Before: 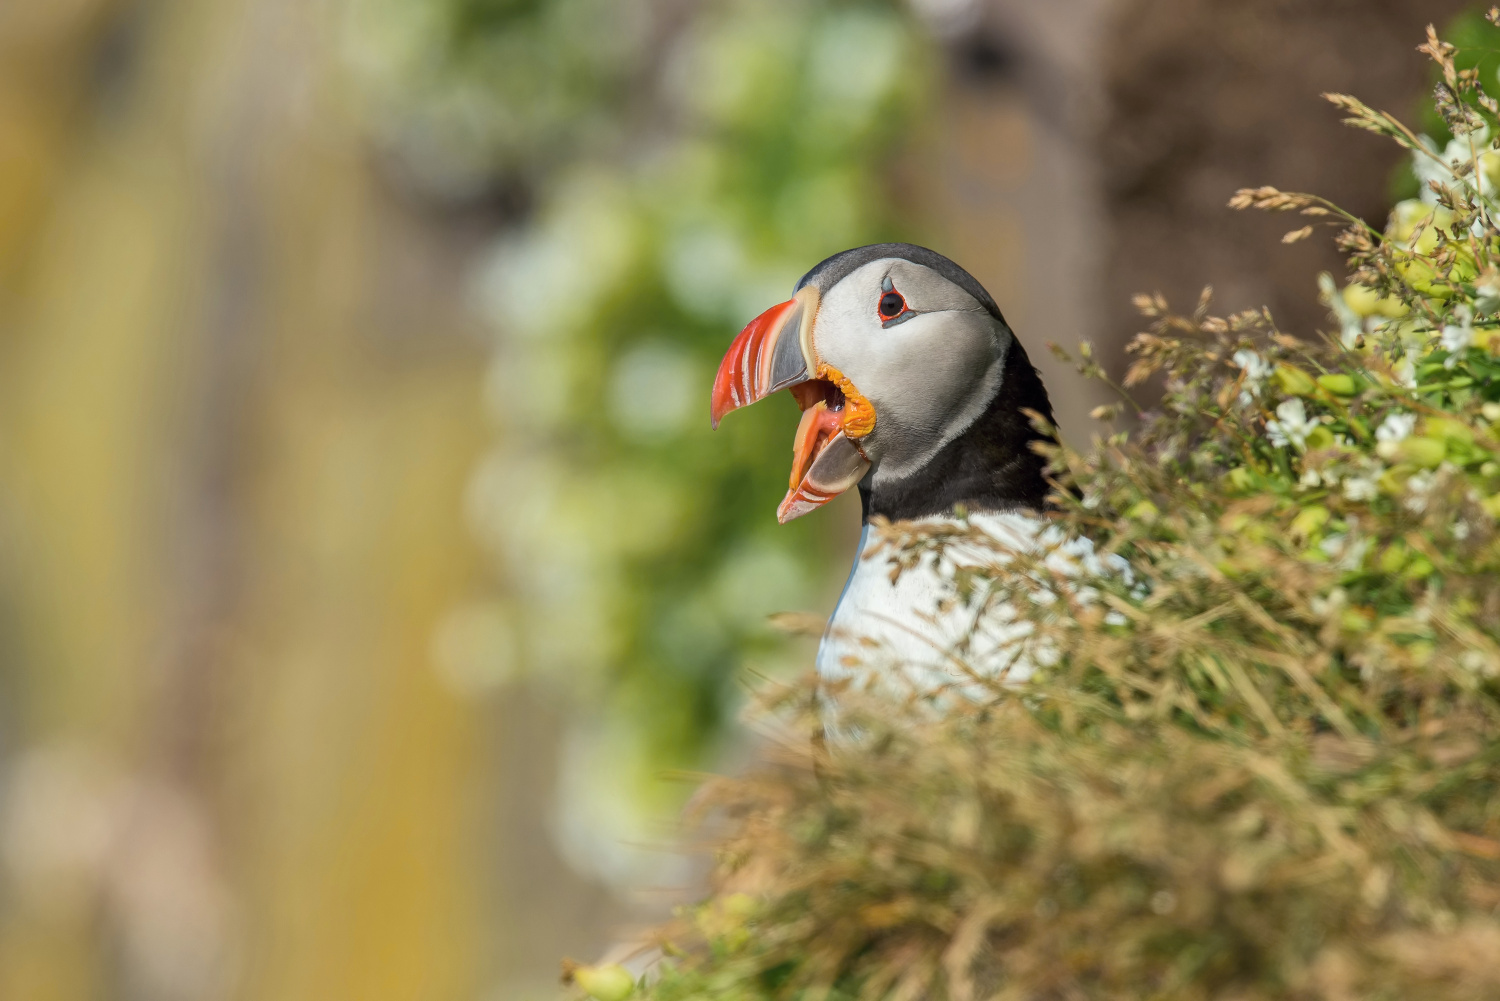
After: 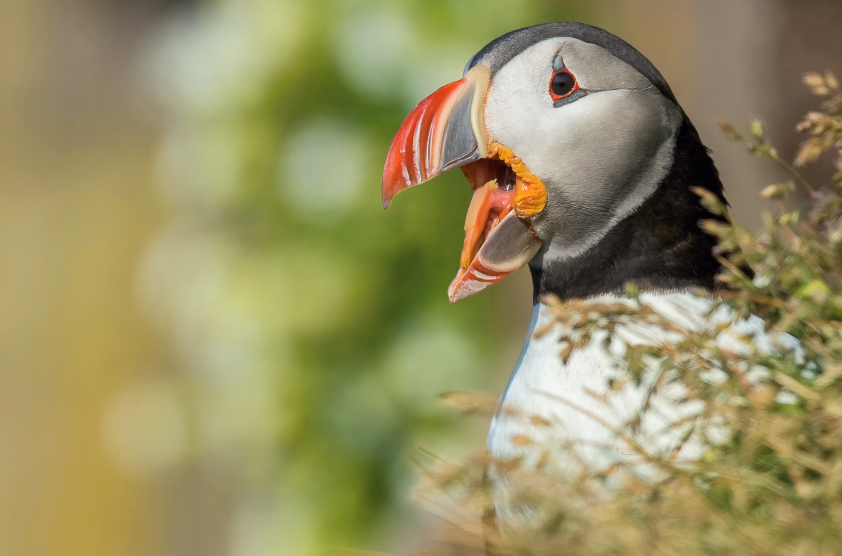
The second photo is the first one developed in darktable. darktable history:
crop and rotate: left 21.958%, top 22.233%, right 21.908%, bottom 22.127%
